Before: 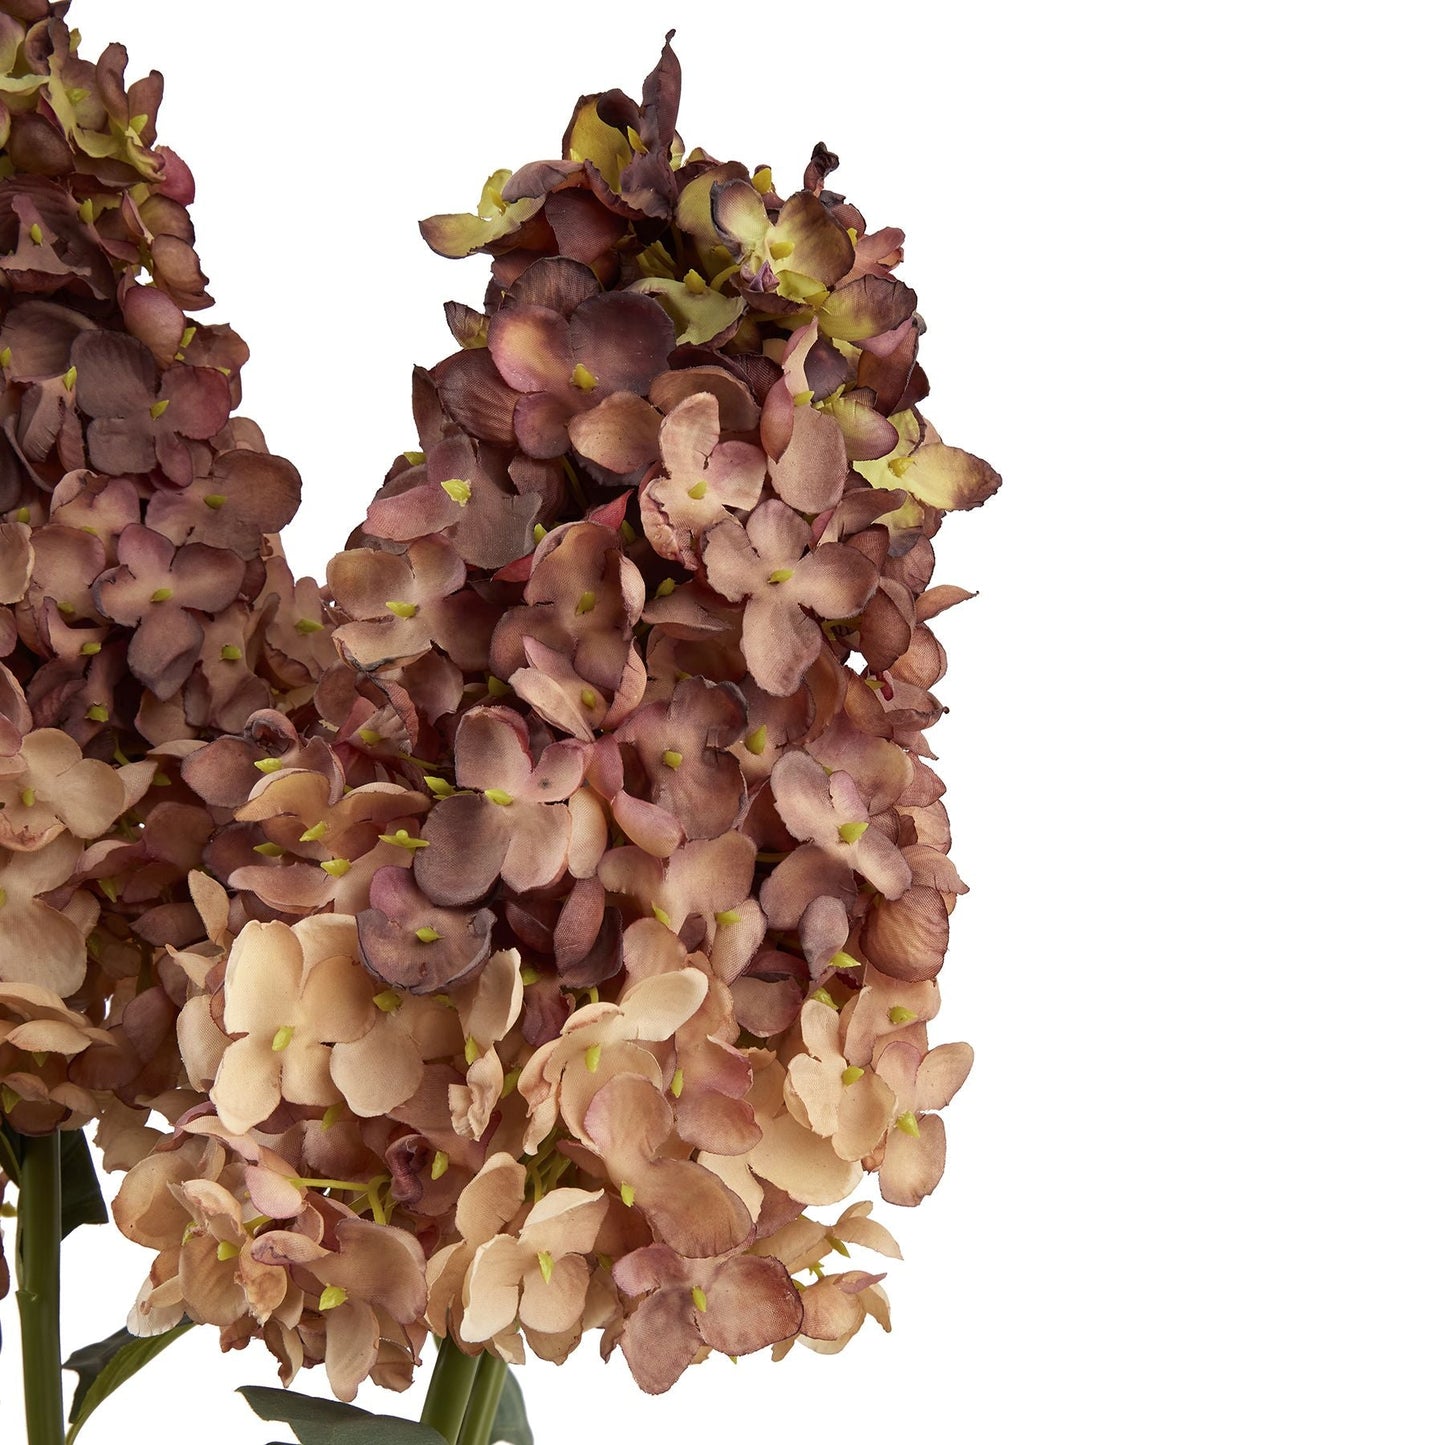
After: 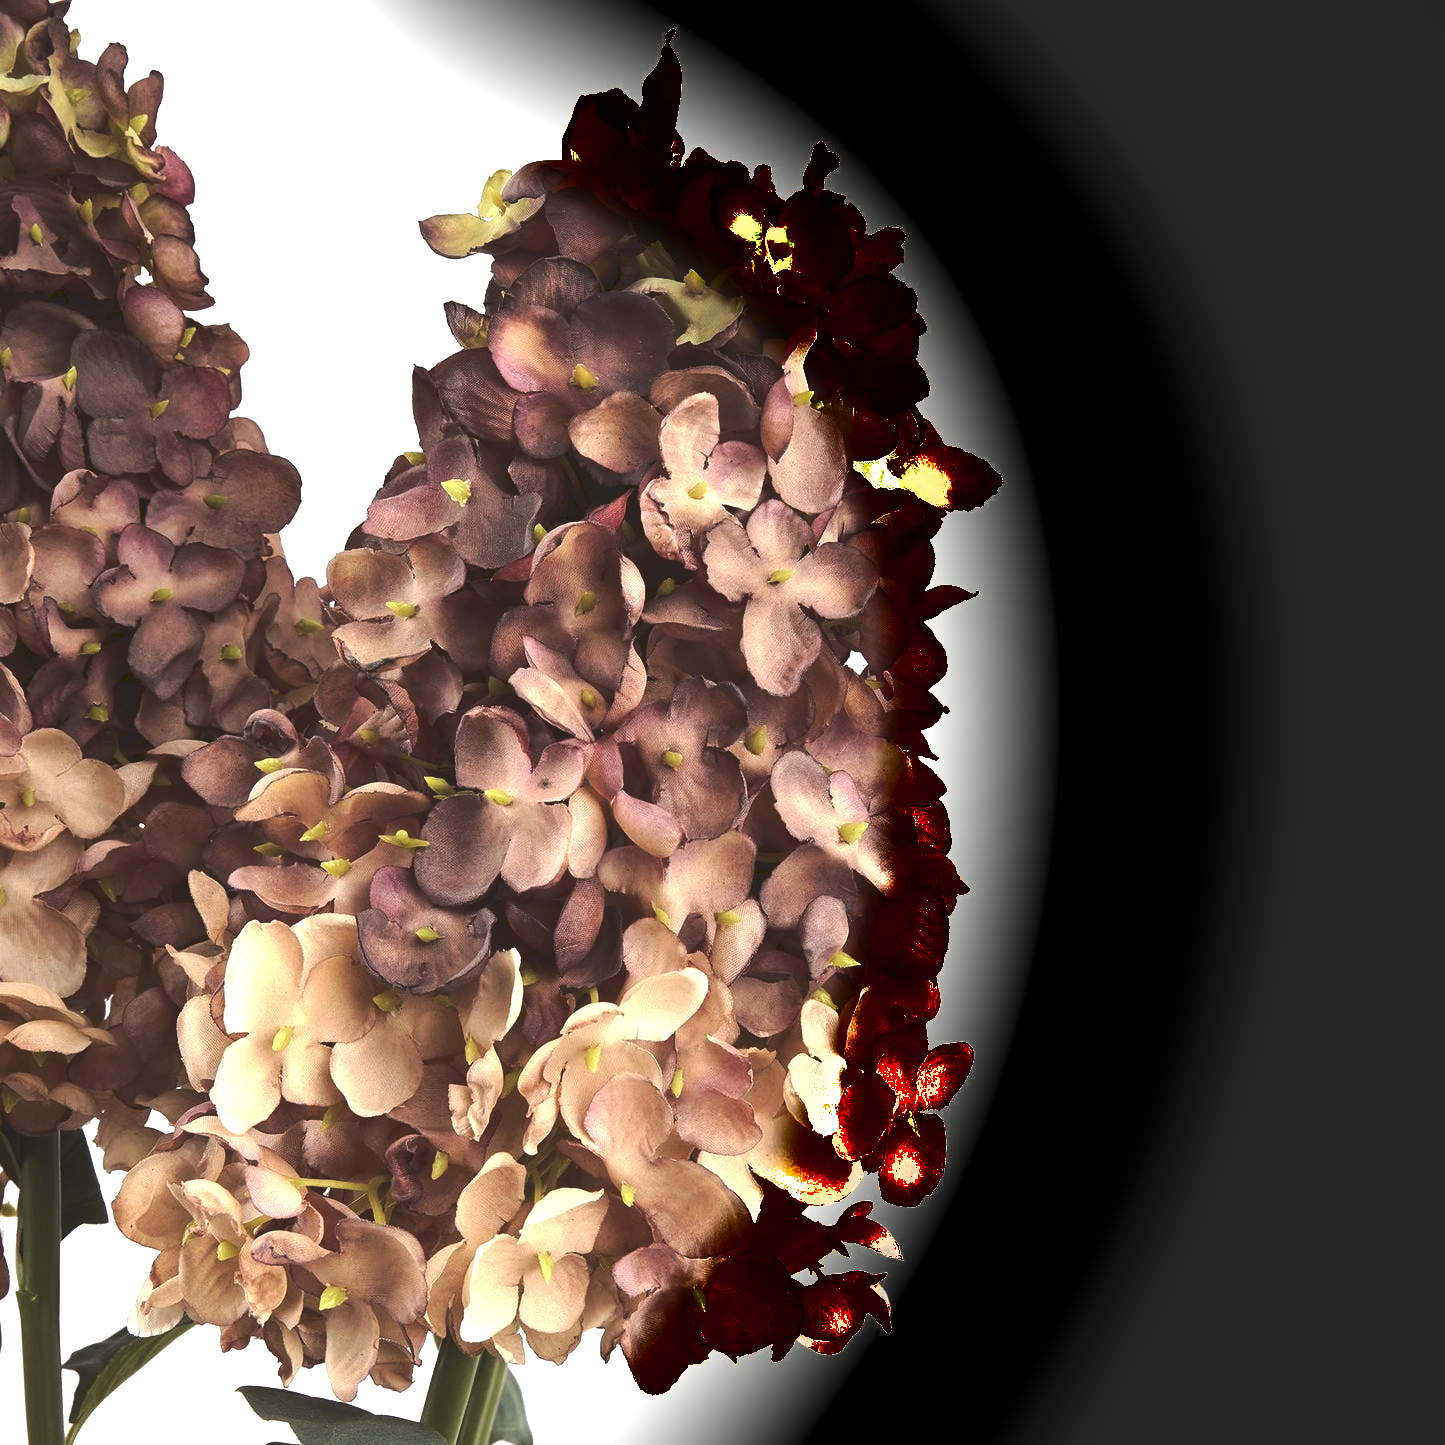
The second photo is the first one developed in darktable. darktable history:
tone equalizer: -8 EV -1.08 EV, -7 EV -1.01 EV, -6 EV -0.867 EV, -5 EV -0.578 EV, -3 EV 0.578 EV, -2 EV 0.867 EV, -1 EV 1.01 EV, +0 EV 1.08 EV, edges refinement/feathering 500, mask exposure compensation -1.57 EV, preserve details no
shadows and highlights: radius 331.84, shadows 53.55, highlights -100, compress 94.63%, highlights color adjustment 73.23%, soften with gaussian
tone curve: curves: ch0 [(0, 0) (0.003, 0.125) (0.011, 0.139) (0.025, 0.155) (0.044, 0.174) (0.069, 0.192) (0.1, 0.211) (0.136, 0.234) (0.177, 0.262) (0.224, 0.296) (0.277, 0.337) (0.335, 0.385) (0.399, 0.436) (0.468, 0.5) (0.543, 0.573) (0.623, 0.644) (0.709, 0.713) (0.801, 0.791) (0.898, 0.881) (1, 1)], preserve colors none
